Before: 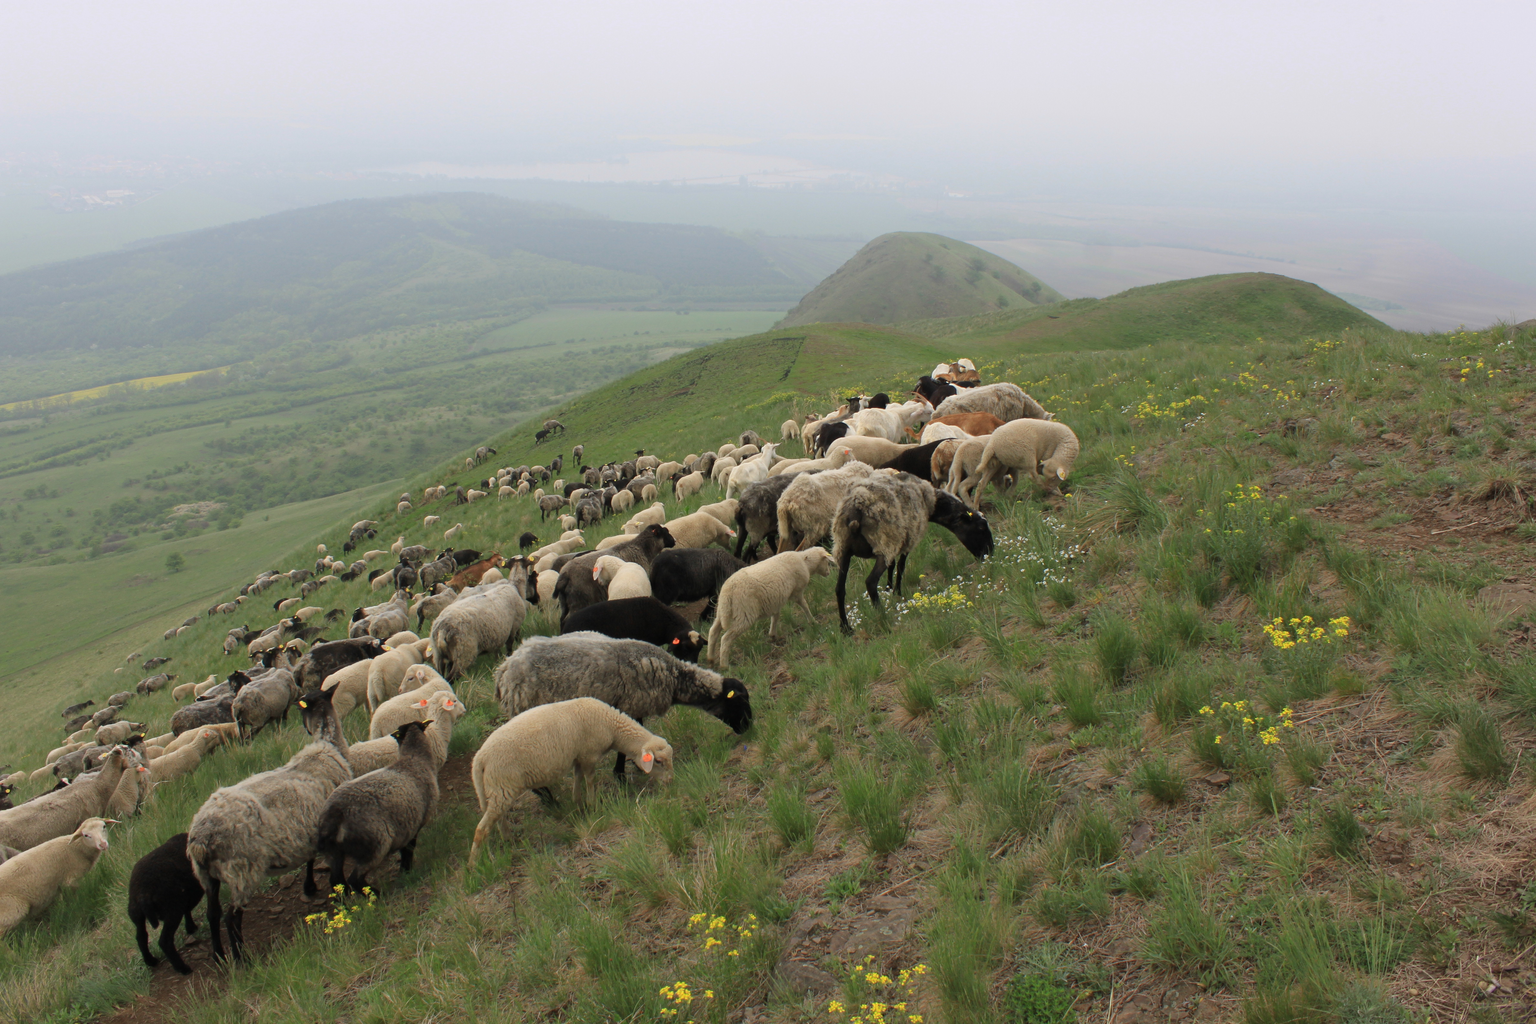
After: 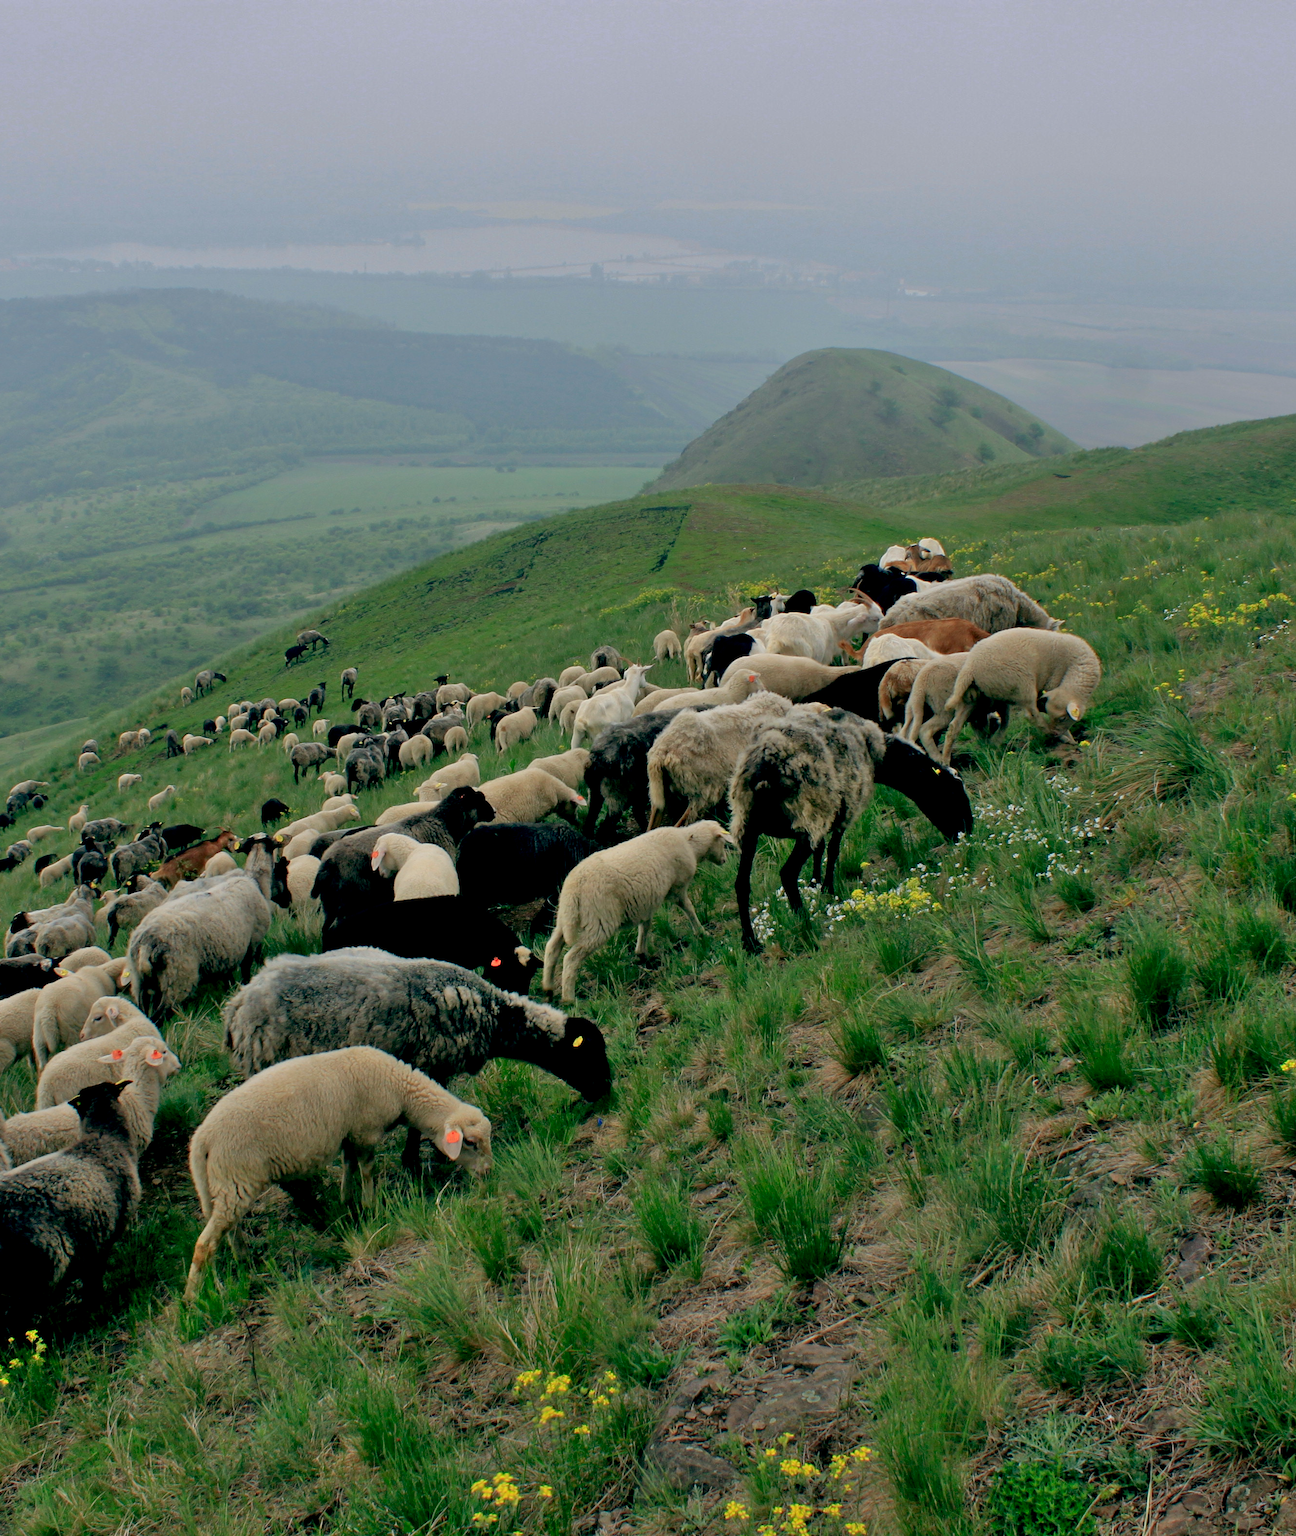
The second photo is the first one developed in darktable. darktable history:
color balance: lift [1.016, 0.983, 1, 1.017], gamma [0.958, 1, 1, 1], gain [0.981, 1.007, 0.993, 1.002], input saturation 118.26%, contrast 13.43%, contrast fulcrum 21.62%, output saturation 82.76%
shadows and highlights: radius 118.69, shadows 42.21, highlights -61.56, soften with gaussian
exposure: black level correction 0.047, exposure 0.013 EV, compensate highlight preservation false
crop and rotate: left 22.516%, right 21.234%
tone equalizer: -8 EV 0.25 EV, -7 EV 0.417 EV, -6 EV 0.417 EV, -5 EV 0.25 EV, -3 EV -0.25 EV, -2 EV -0.417 EV, -1 EV -0.417 EV, +0 EV -0.25 EV, edges refinement/feathering 500, mask exposure compensation -1.57 EV, preserve details guided filter
